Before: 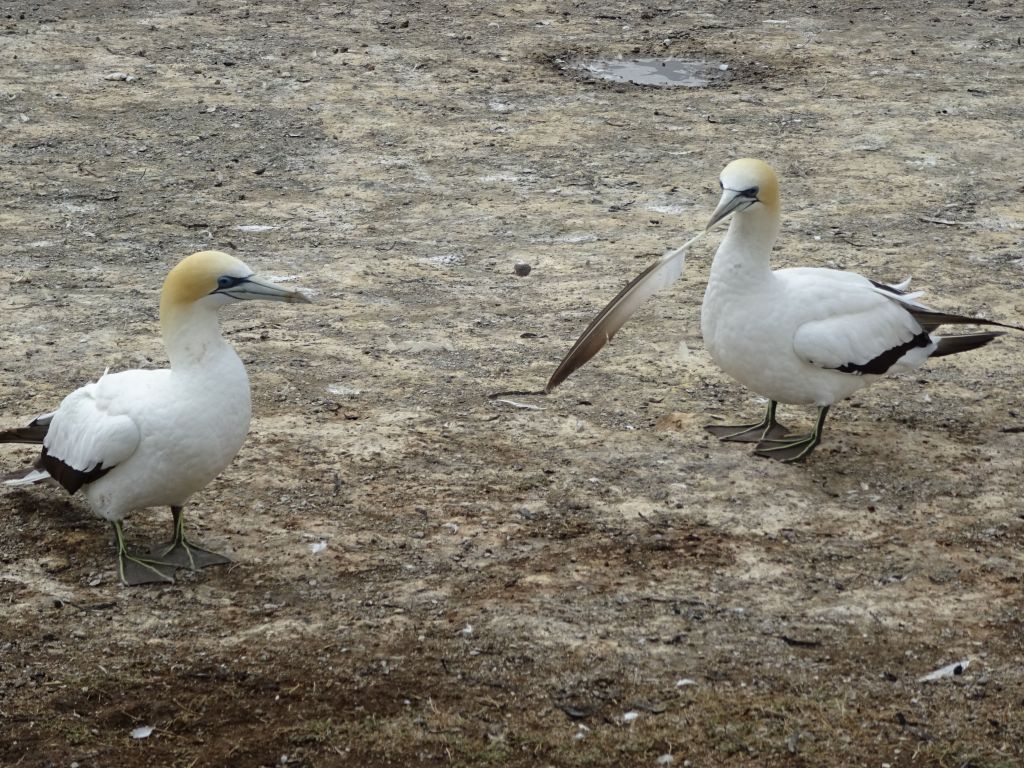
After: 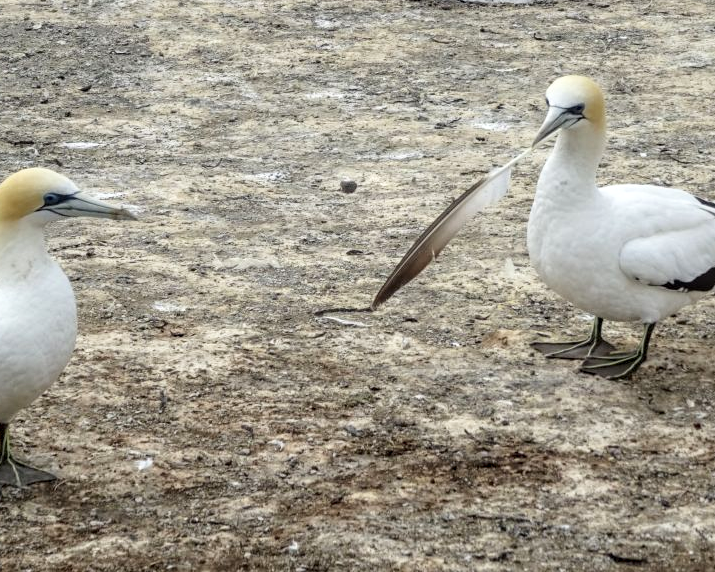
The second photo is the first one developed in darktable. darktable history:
exposure: black level correction 0.001, exposure 0.498 EV, compensate highlight preservation false
crop and rotate: left 17.089%, top 10.859%, right 13.016%, bottom 14.58%
local contrast: detail 130%
filmic rgb: black relative exposure -11.39 EV, white relative exposure 3.25 EV, threshold 6 EV, hardness 6.74, iterations of high-quality reconstruction 0, enable highlight reconstruction true
